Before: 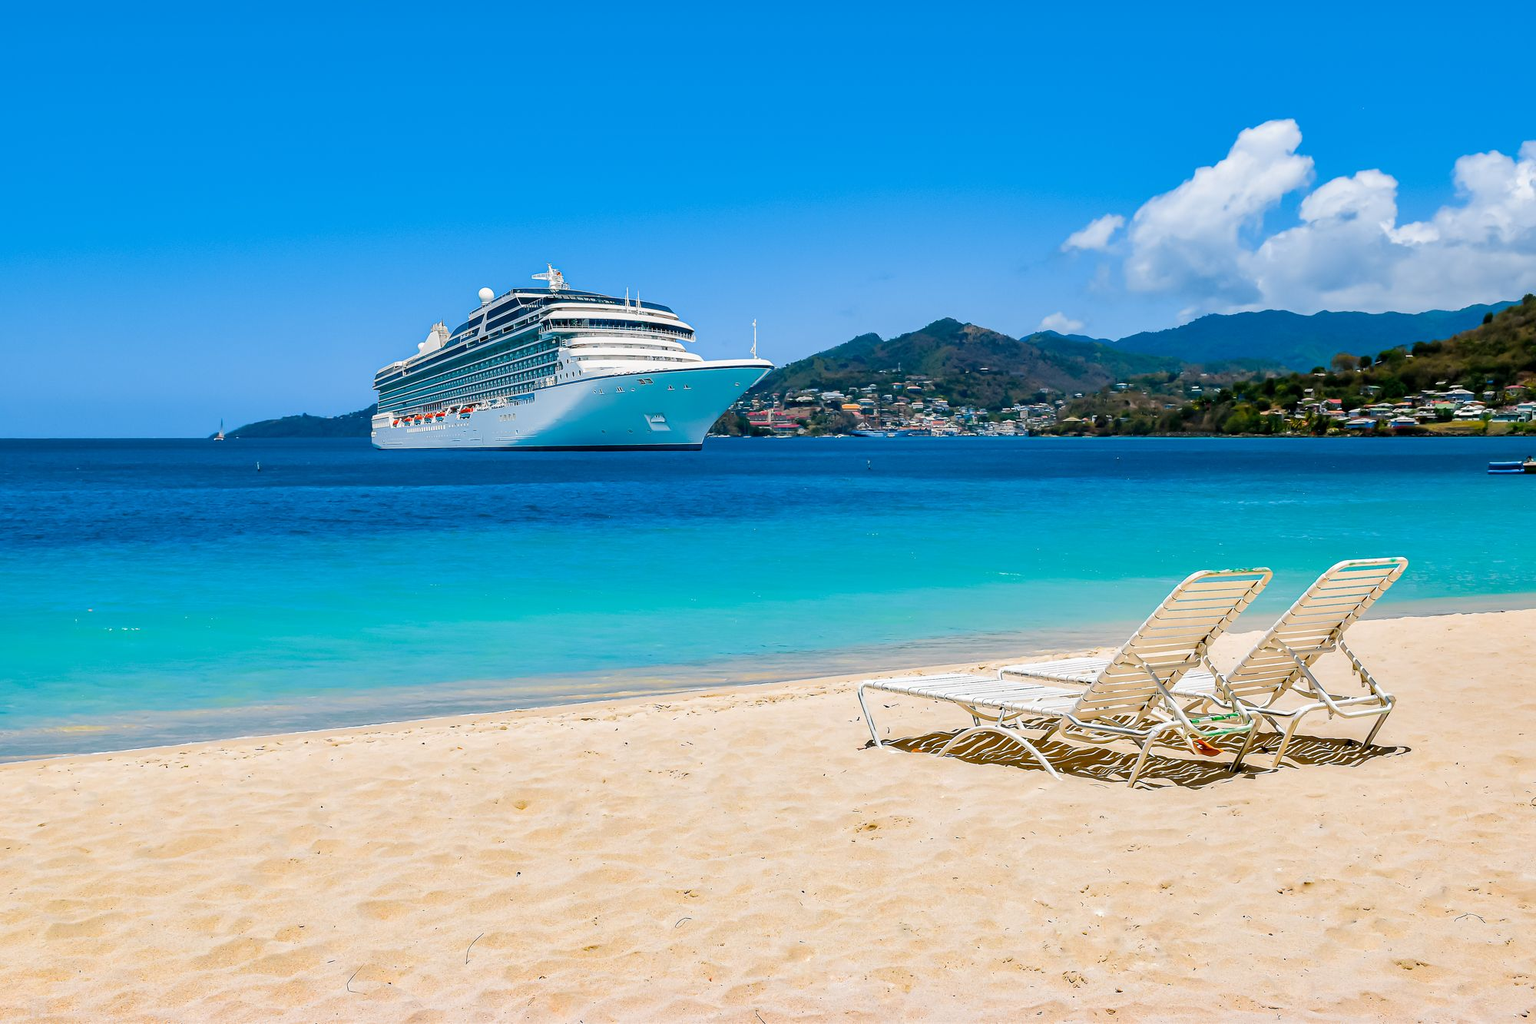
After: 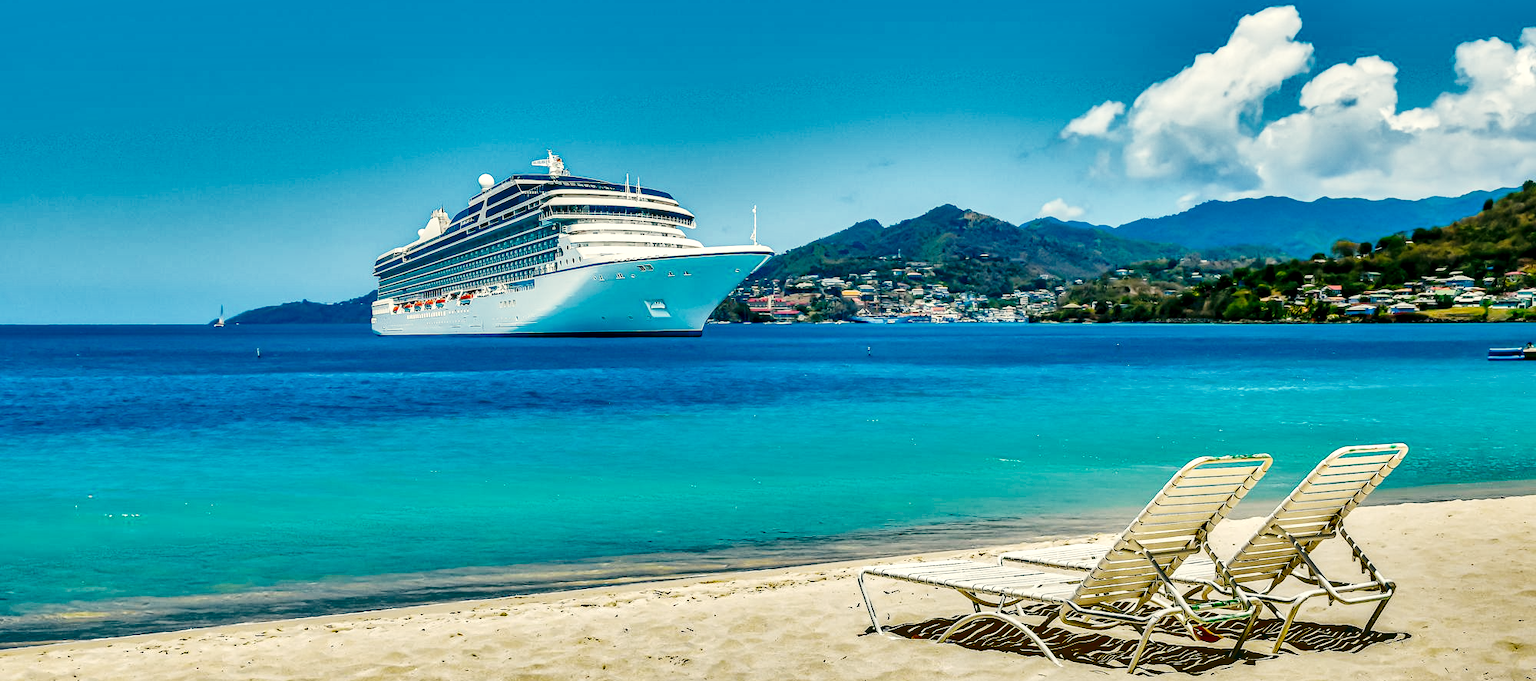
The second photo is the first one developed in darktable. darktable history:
base curve: curves: ch0 [(0, 0) (0.028, 0.03) (0.121, 0.232) (0.46, 0.748) (0.859, 0.968) (1, 1)], preserve colors none
shadows and highlights: shadows 20.91, highlights -82.73, soften with gaussian
crop: top 11.166%, bottom 22.168%
local contrast: detail 130%
color correction: highlights a* -0.482, highlights b* 9.48, shadows a* -9.48, shadows b* 0.803
white balance: emerald 1
